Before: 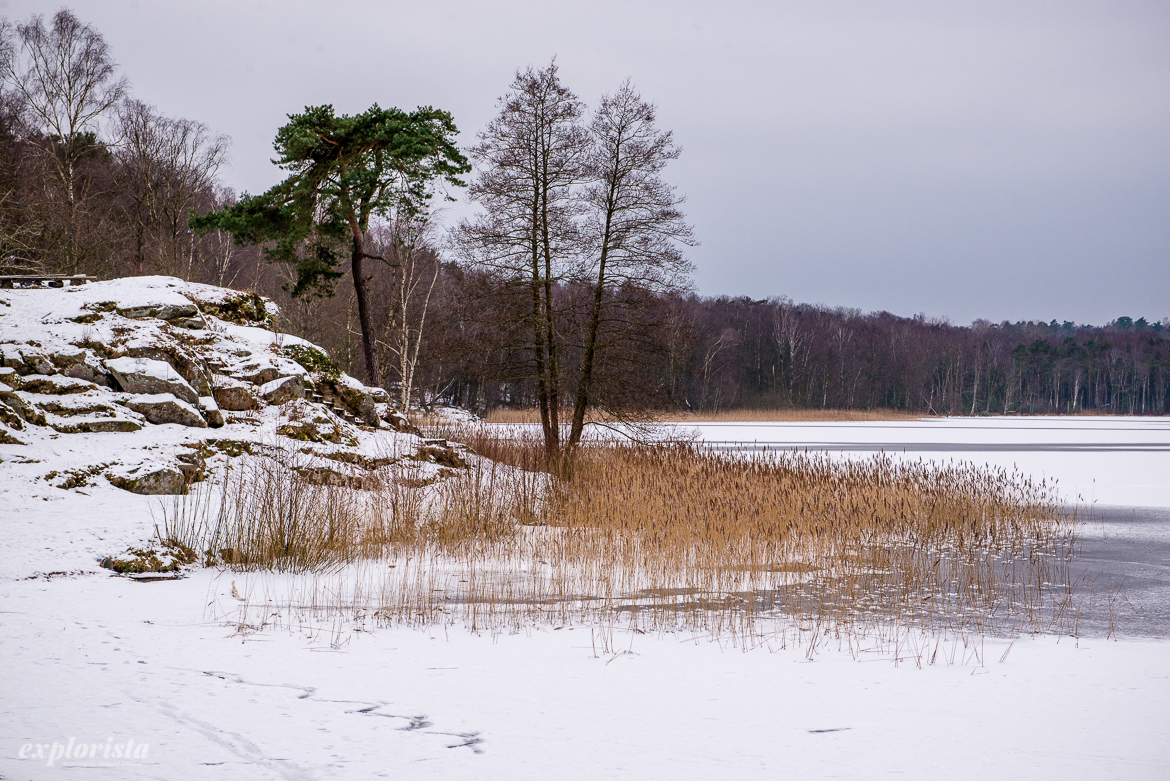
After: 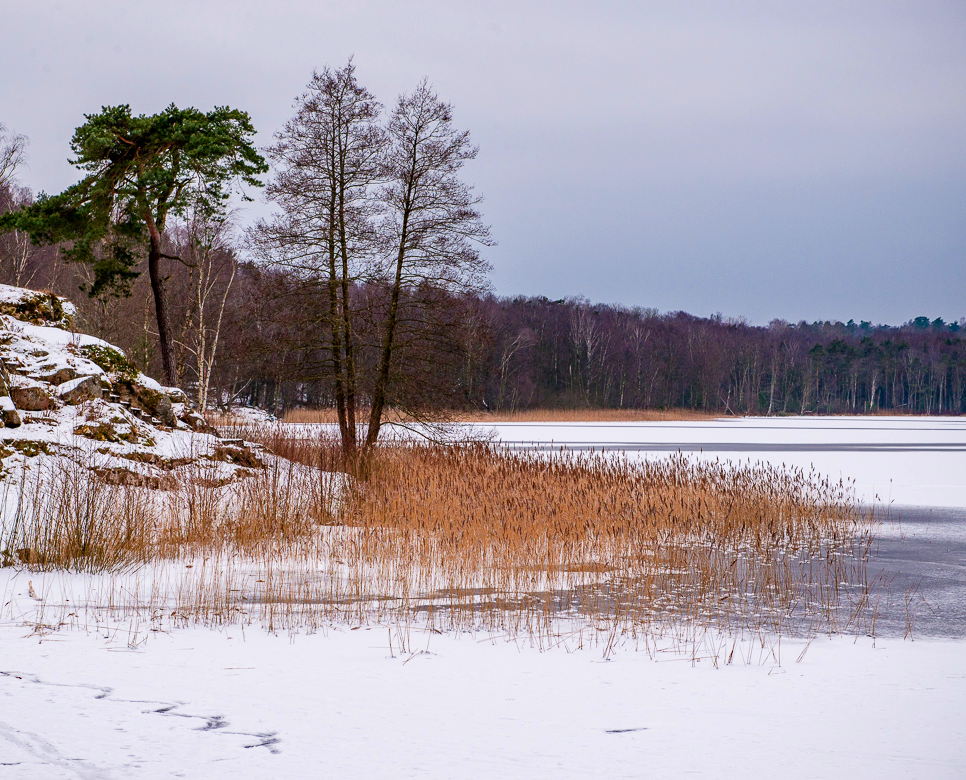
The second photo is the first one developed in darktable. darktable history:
haze removal: compatibility mode true, adaptive false
color zones: curves: ch1 [(0.24, 0.629) (0.75, 0.5)]; ch2 [(0.255, 0.454) (0.745, 0.491)]
crop: left 17.375%, bottom 0.03%
